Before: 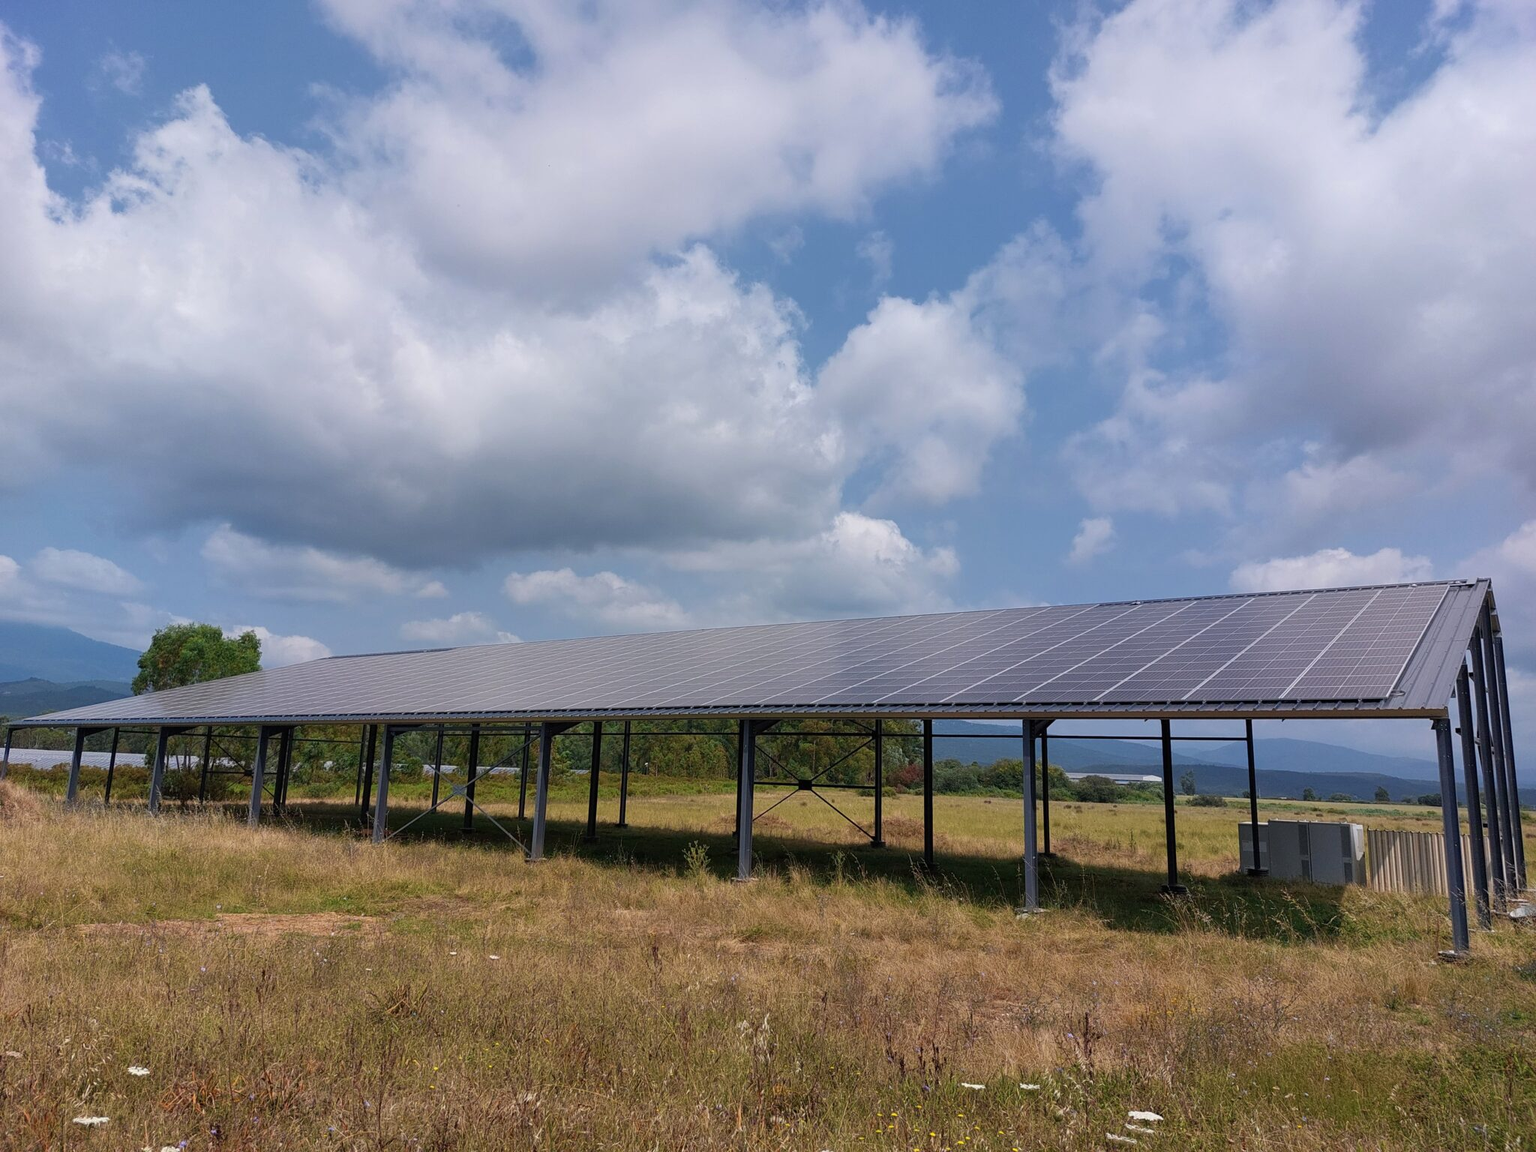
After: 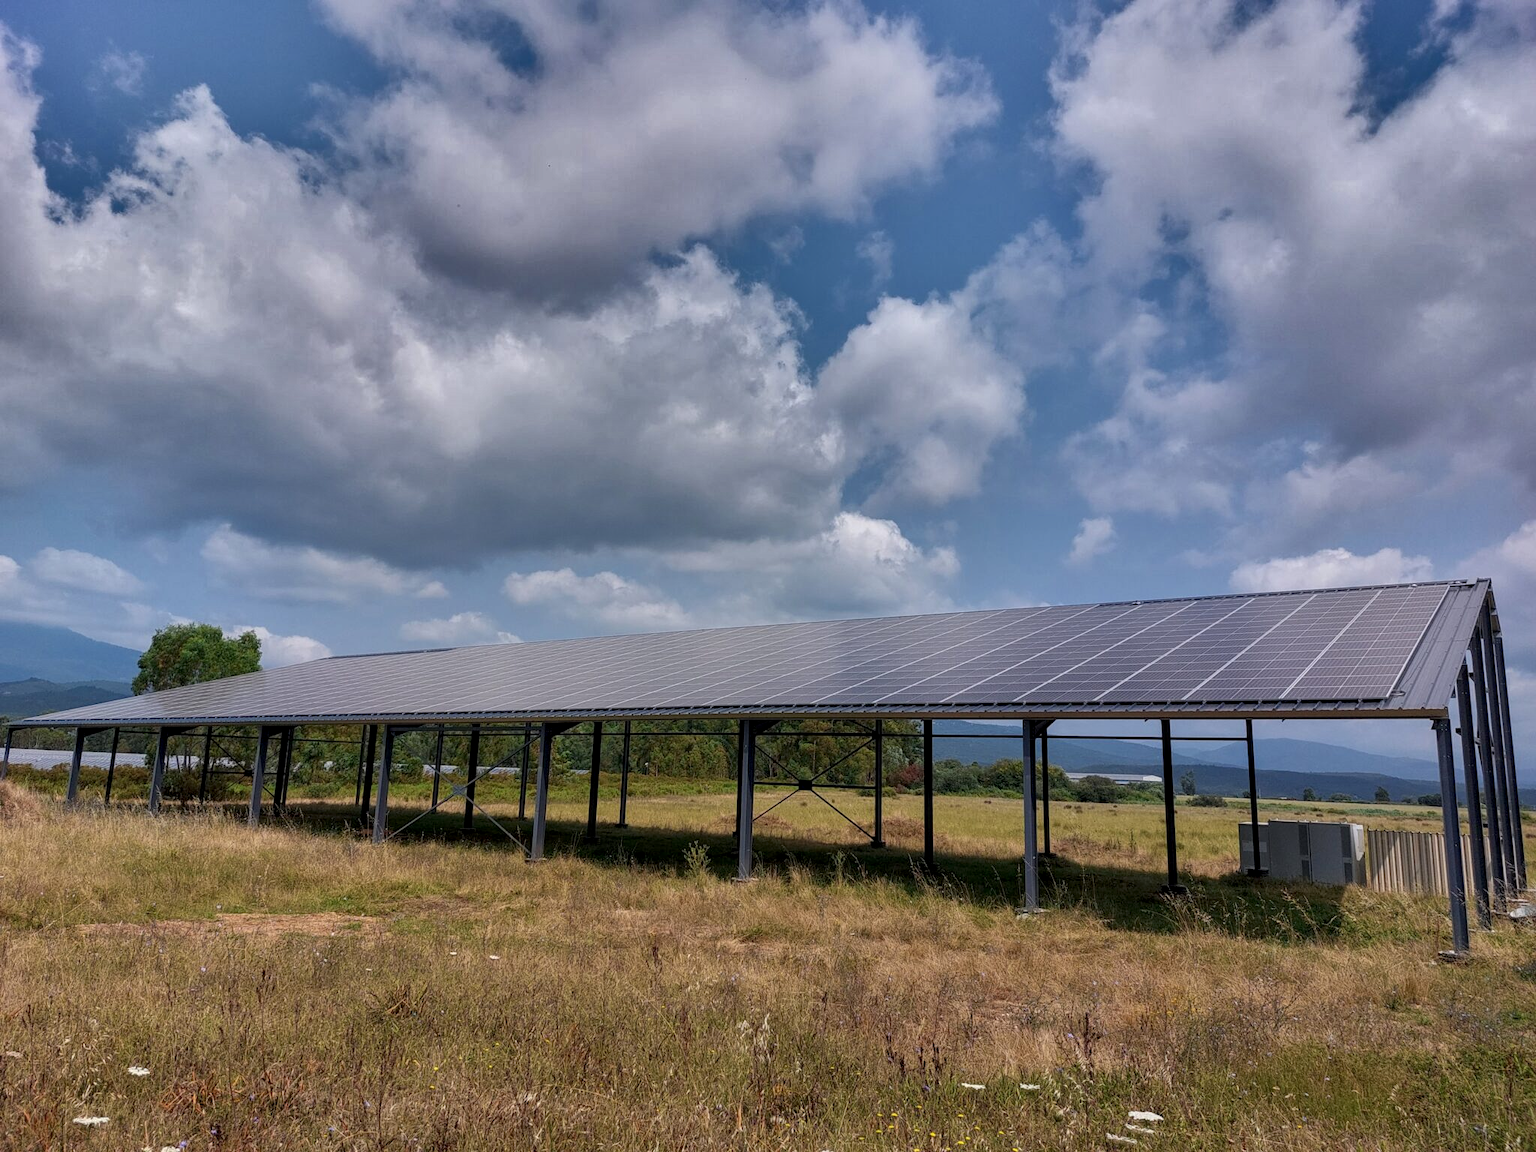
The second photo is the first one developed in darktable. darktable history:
shadows and highlights: shadows 20.91, highlights -82.73, soften with gaussian
local contrast: on, module defaults
